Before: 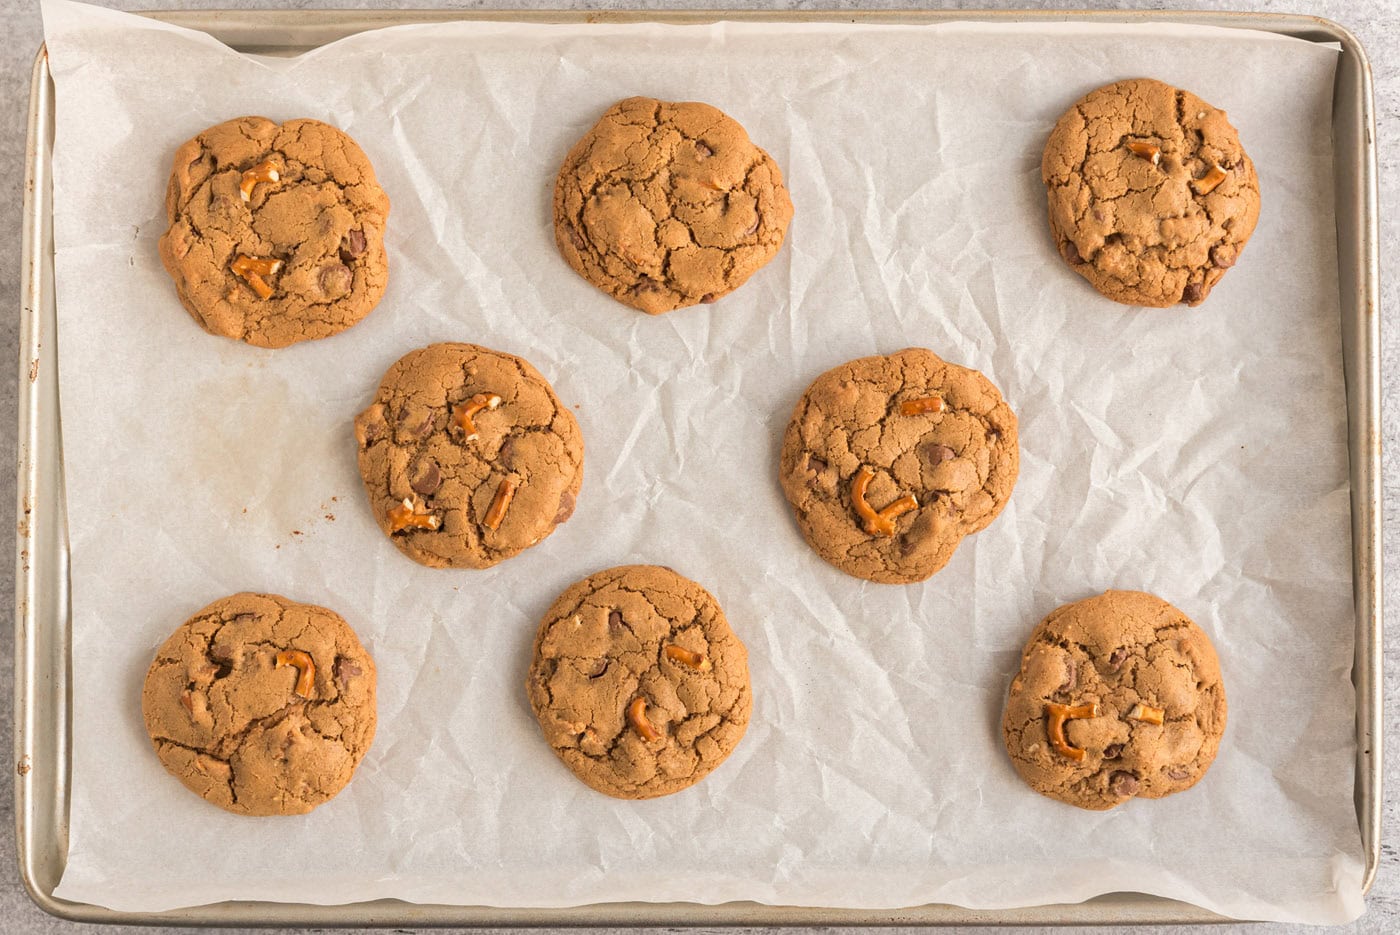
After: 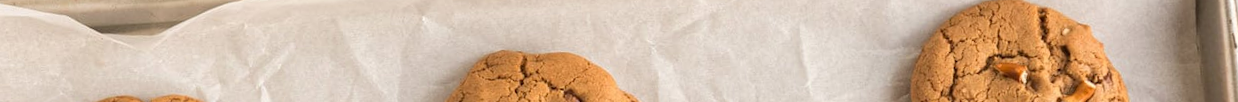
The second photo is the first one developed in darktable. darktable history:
crop and rotate: left 9.644%, top 9.491%, right 6.021%, bottom 80.509%
rotate and perspective: rotation -4.2°, shear 0.006, automatic cropping off
